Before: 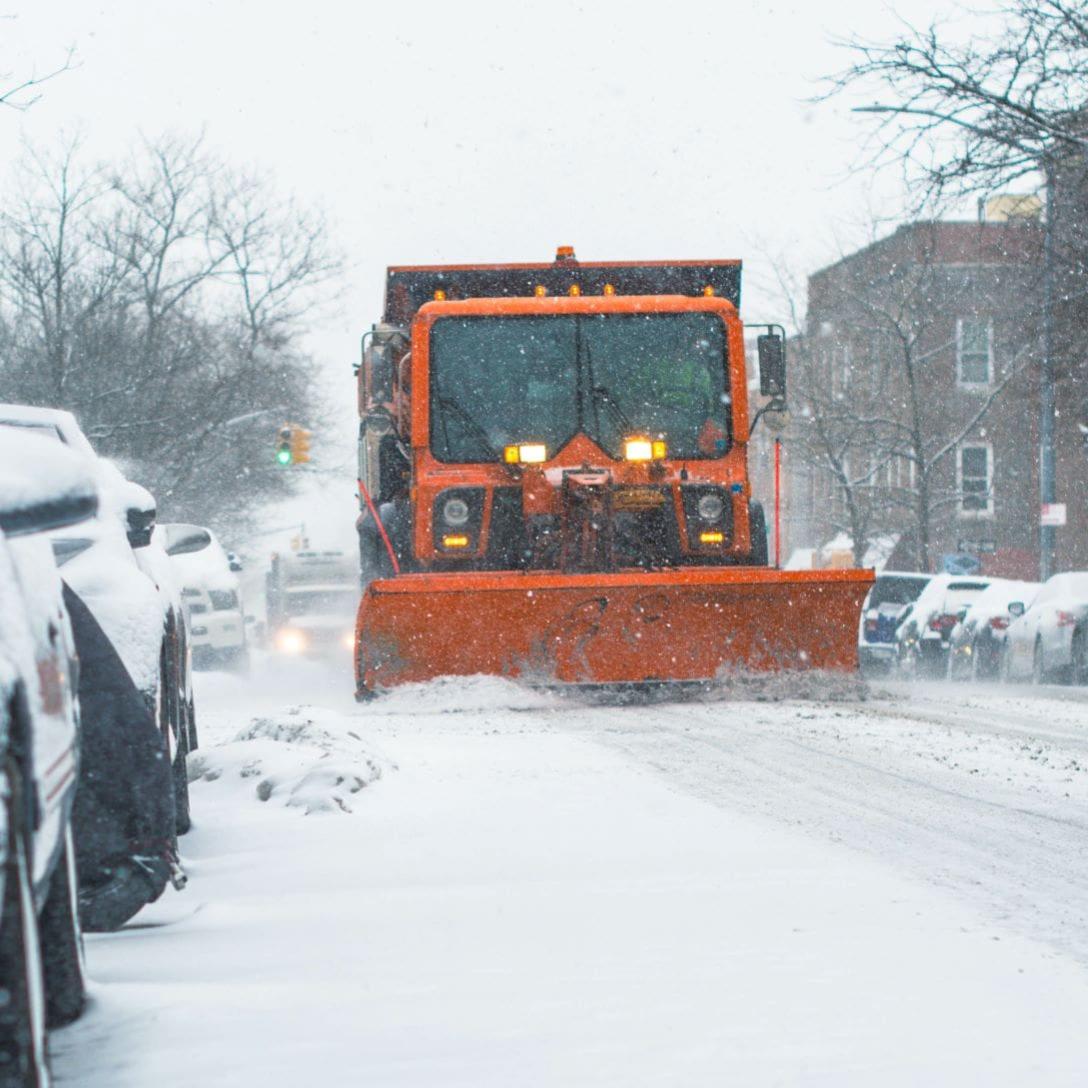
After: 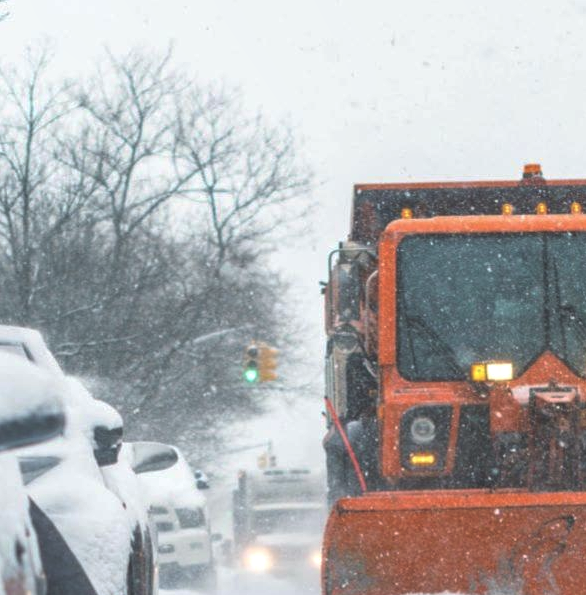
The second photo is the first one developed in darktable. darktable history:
base curve: curves: ch0 [(0, 0) (0.74, 0.67) (1, 1)], preserve colors none
local contrast: on, module defaults
crop and rotate: left 3.055%, top 7.621%, right 42.996%, bottom 37.627%
contrast brightness saturation: saturation -0.049
exposure: black level correction -0.031, compensate highlight preservation false
